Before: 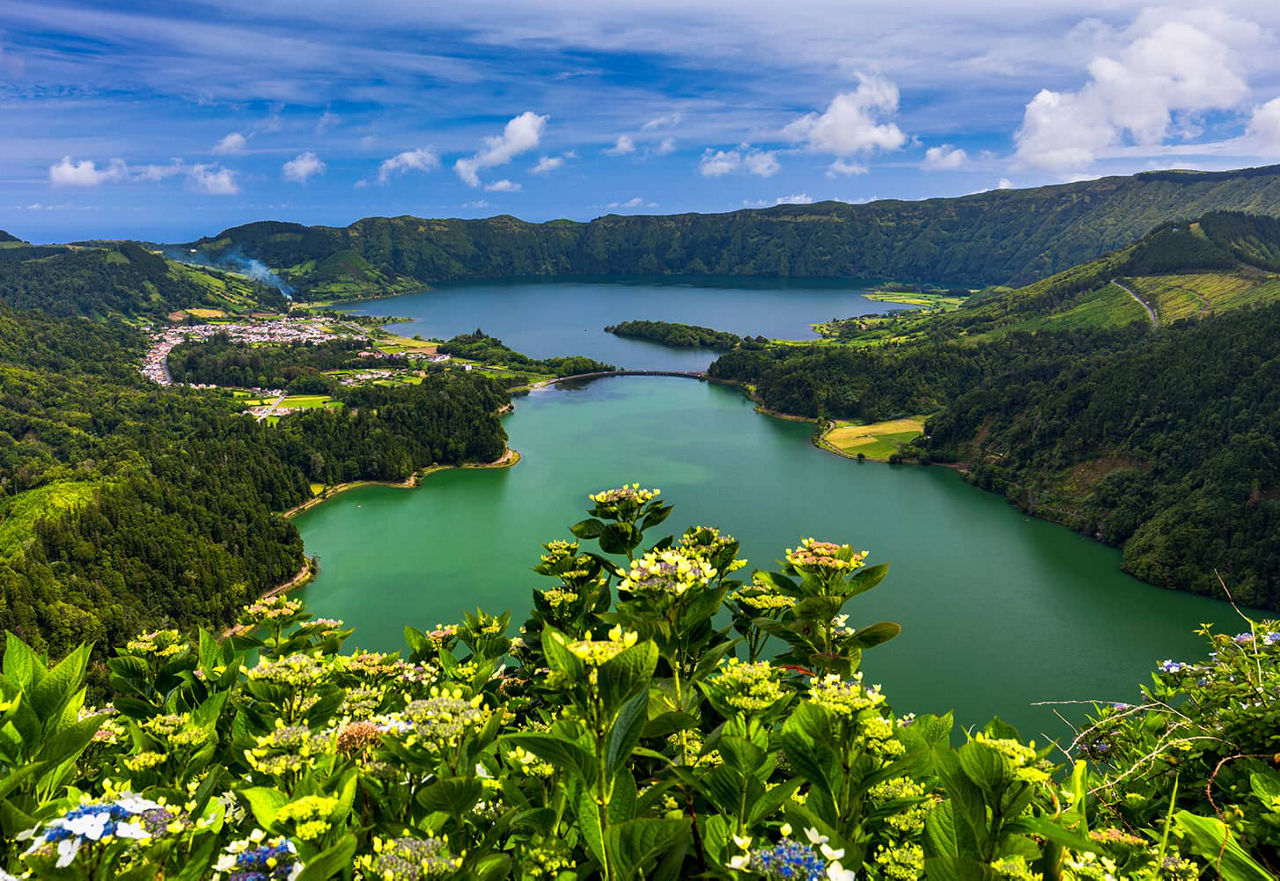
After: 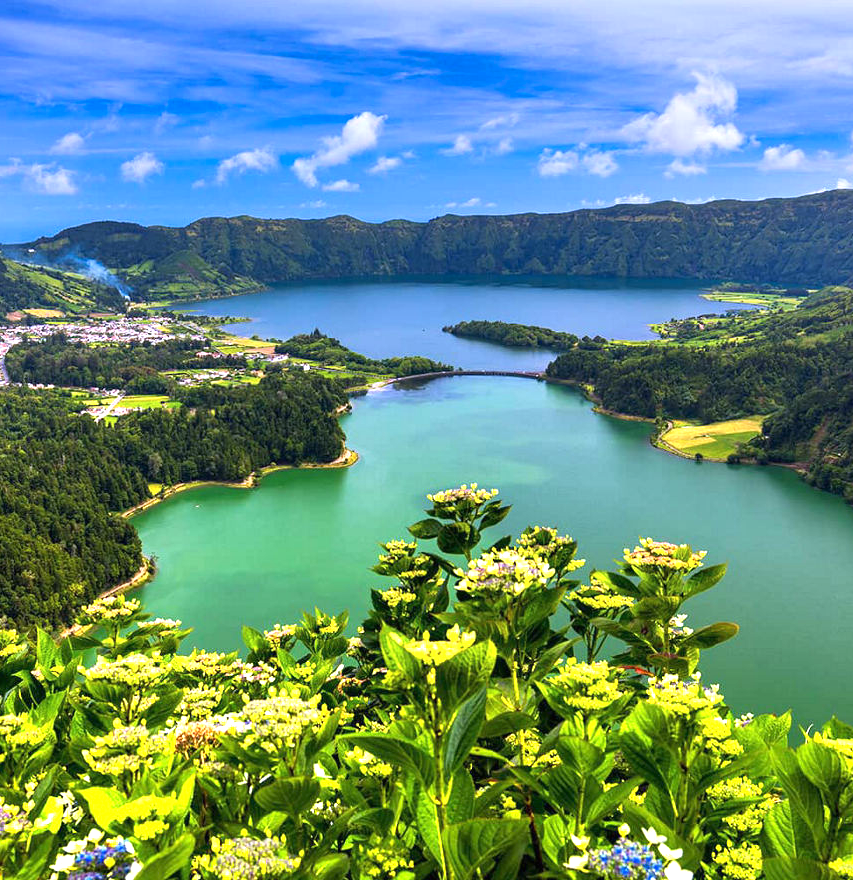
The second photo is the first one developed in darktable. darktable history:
crop and rotate: left 12.673%, right 20.66%
graduated density: hue 238.83°, saturation 50%
exposure: black level correction 0, exposure 1.2 EV, compensate exposure bias true, compensate highlight preservation false
